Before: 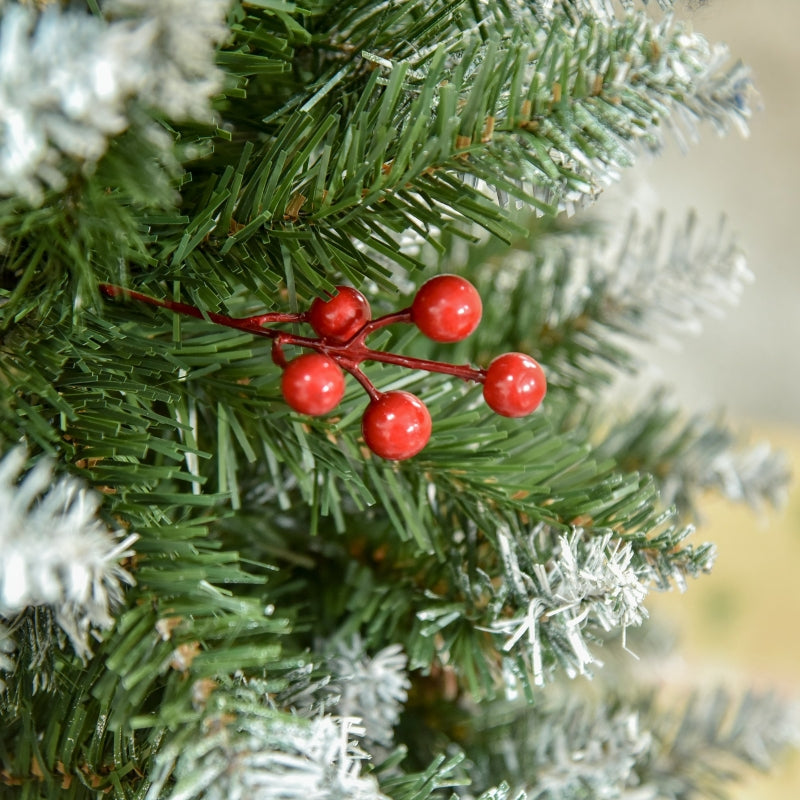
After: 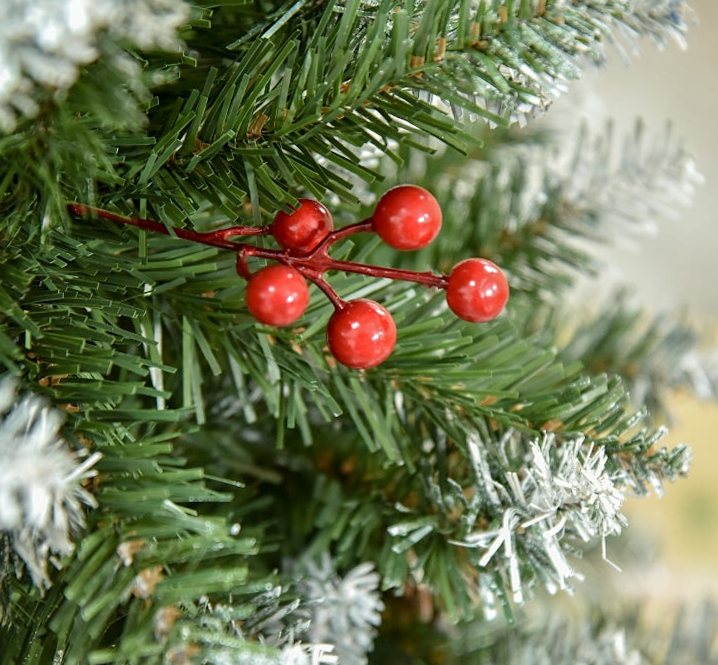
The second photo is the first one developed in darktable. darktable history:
rotate and perspective: rotation -1.68°, lens shift (vertical) -0.146, crop left 0.049, crop right 0.912, crop top 0.032, crop bottom 0.96
sharpen: amount 0.2
crop: left 1.507%, top 6.147%, right 1.379%, bottom 6.637%
